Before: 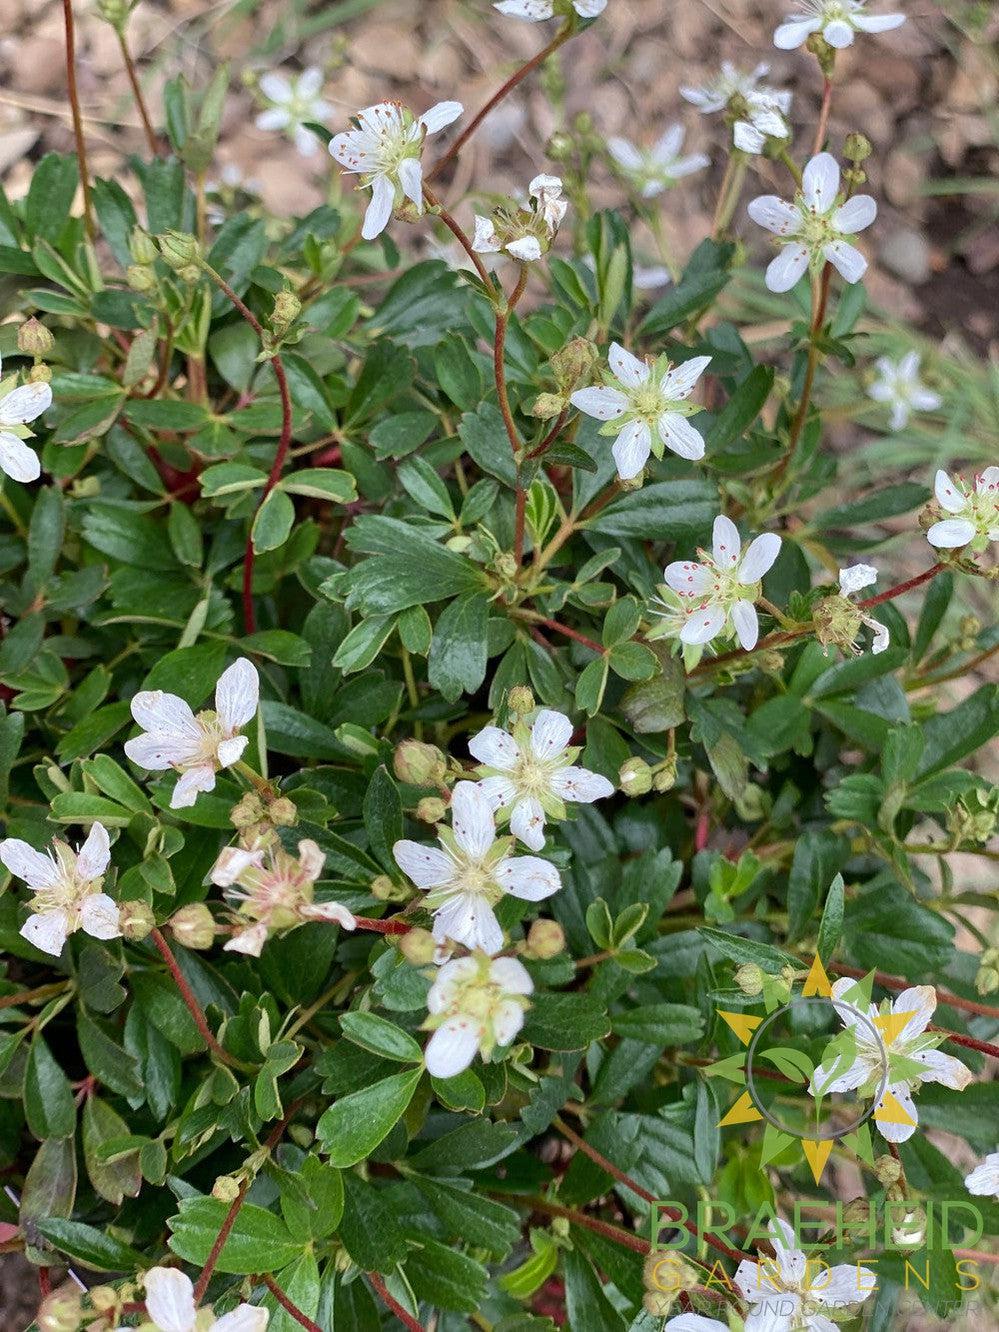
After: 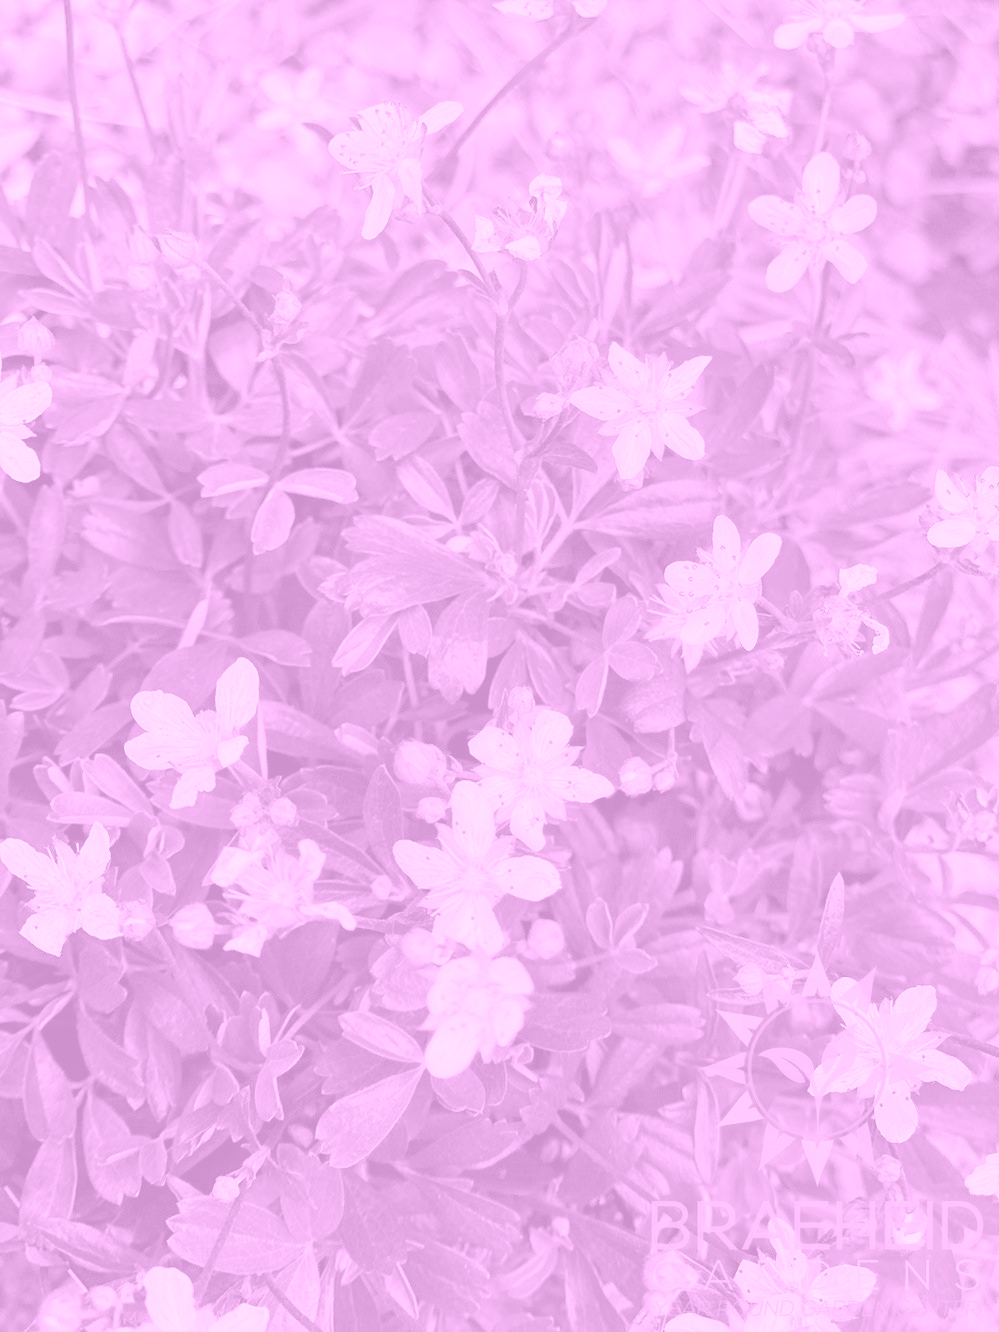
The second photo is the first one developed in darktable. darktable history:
colorize: hue 331.2°, saturation 69%, source mix 30.28%, lightness 69.02%, version 1
white balance: red 0.986, blue 1.01
